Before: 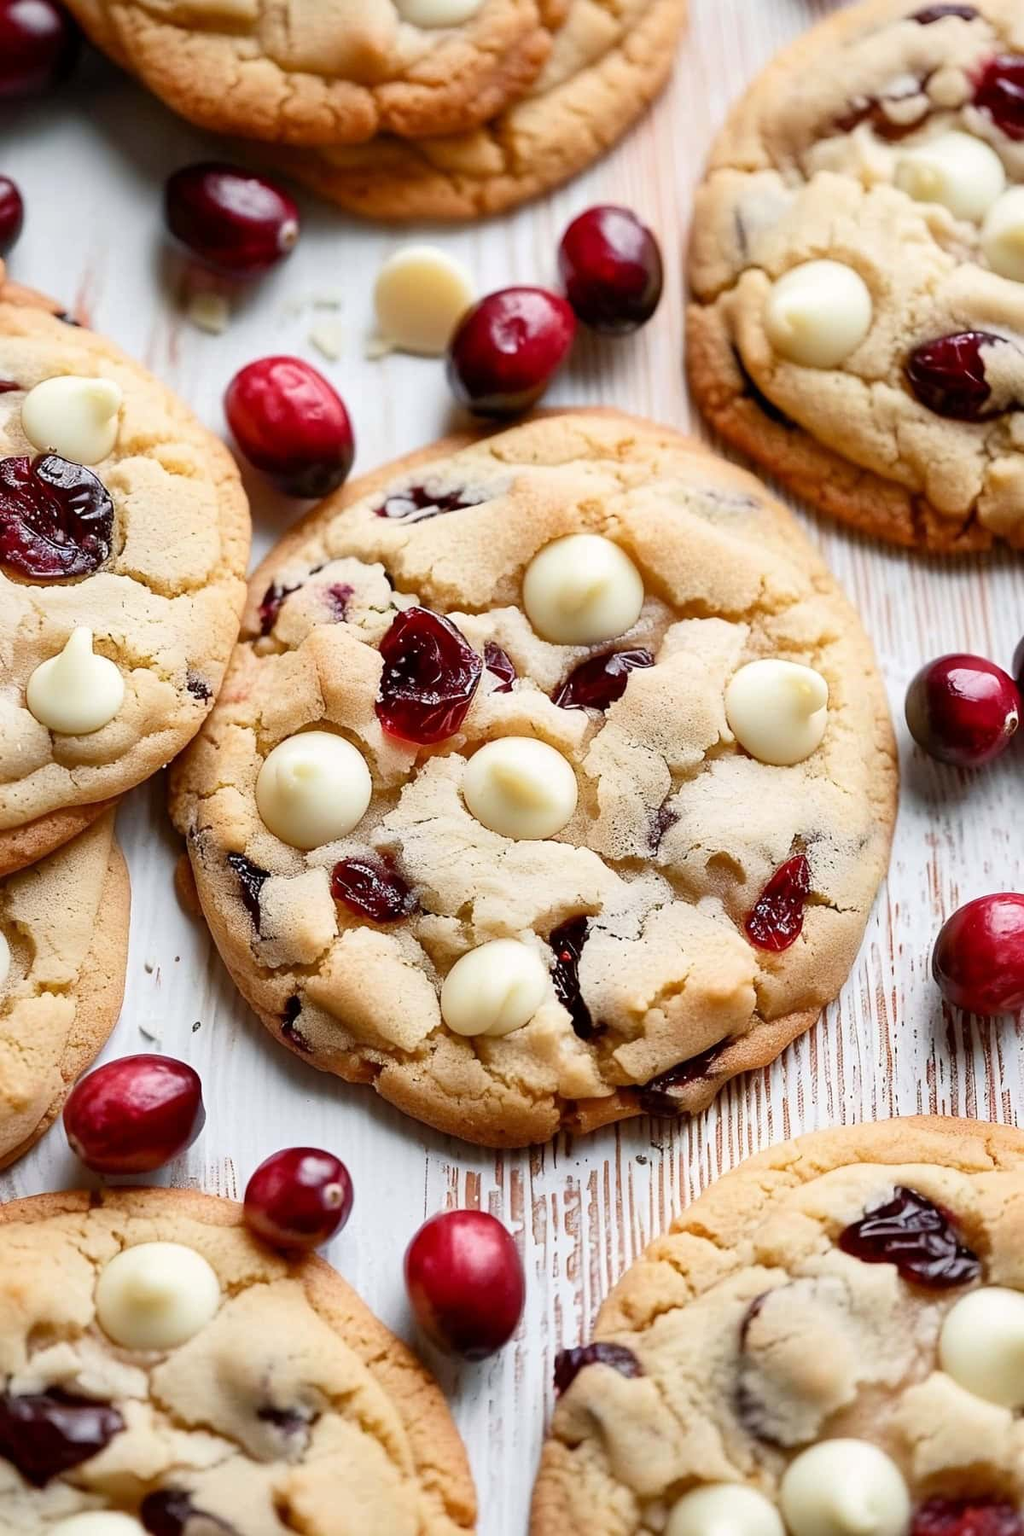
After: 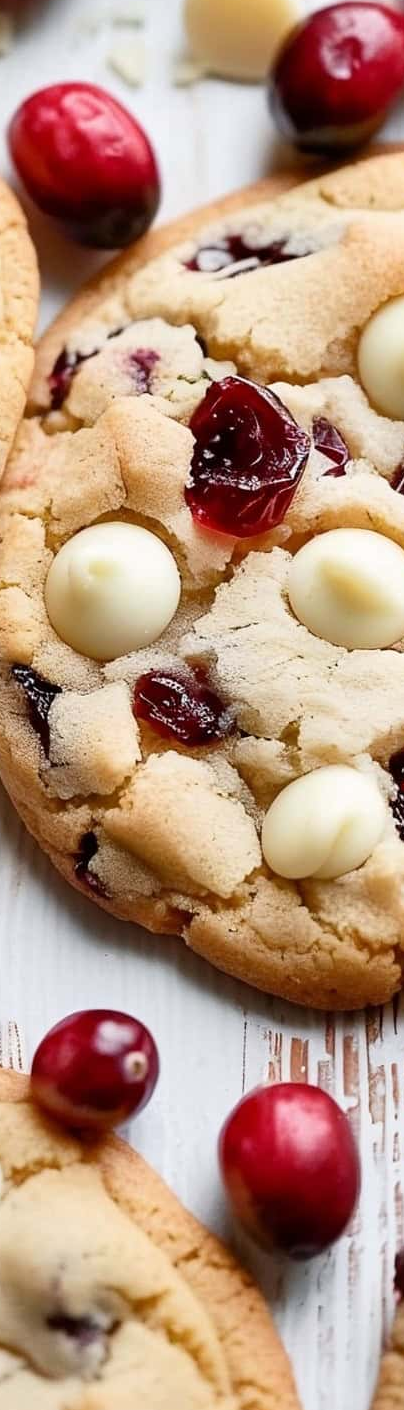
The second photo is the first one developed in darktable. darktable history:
crop and rotate: left 21.283%, top 18.612%, right 45.003%, bottom 3.006%
